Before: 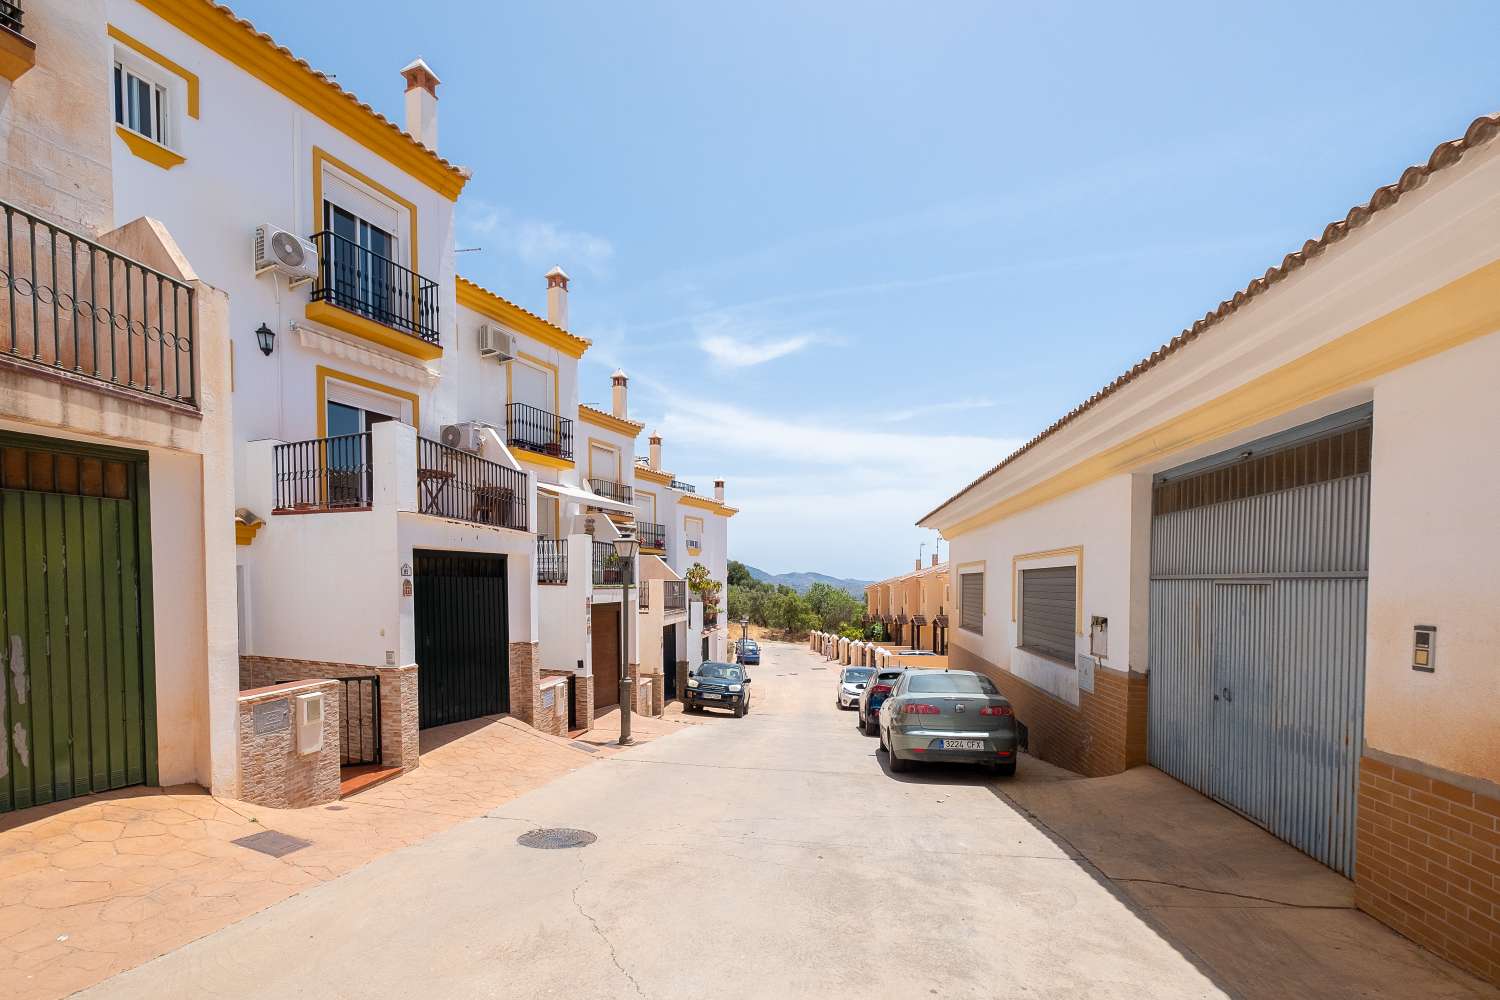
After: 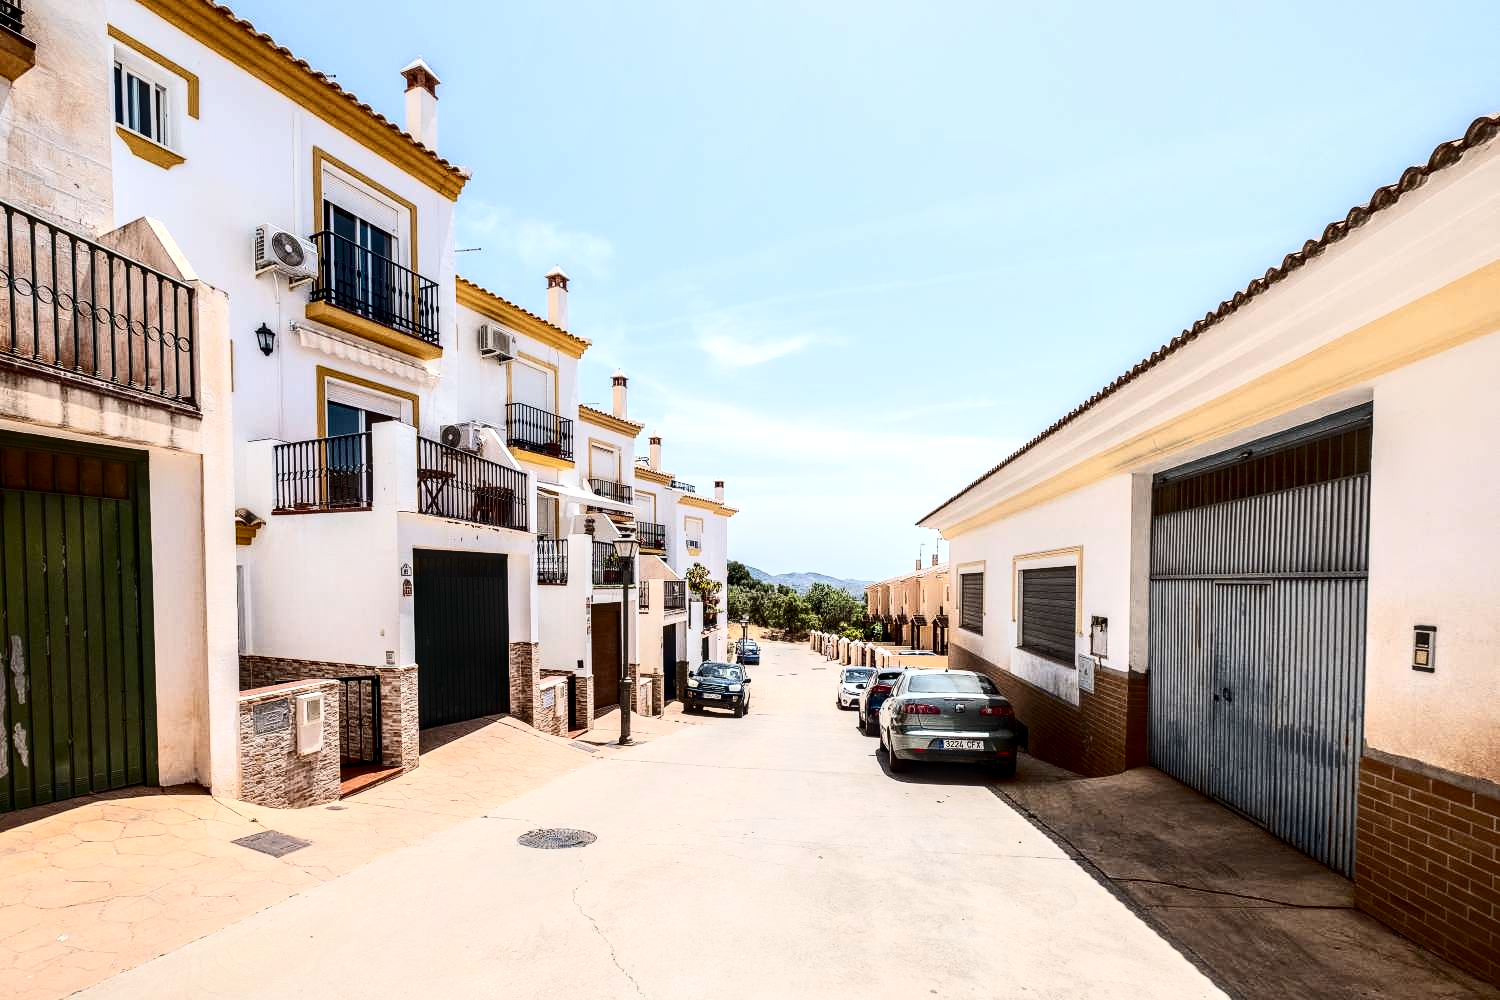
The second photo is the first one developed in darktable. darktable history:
local contrast: detail 150%
contrast brightness saturation: contrast 0.5, saturation -0.1
